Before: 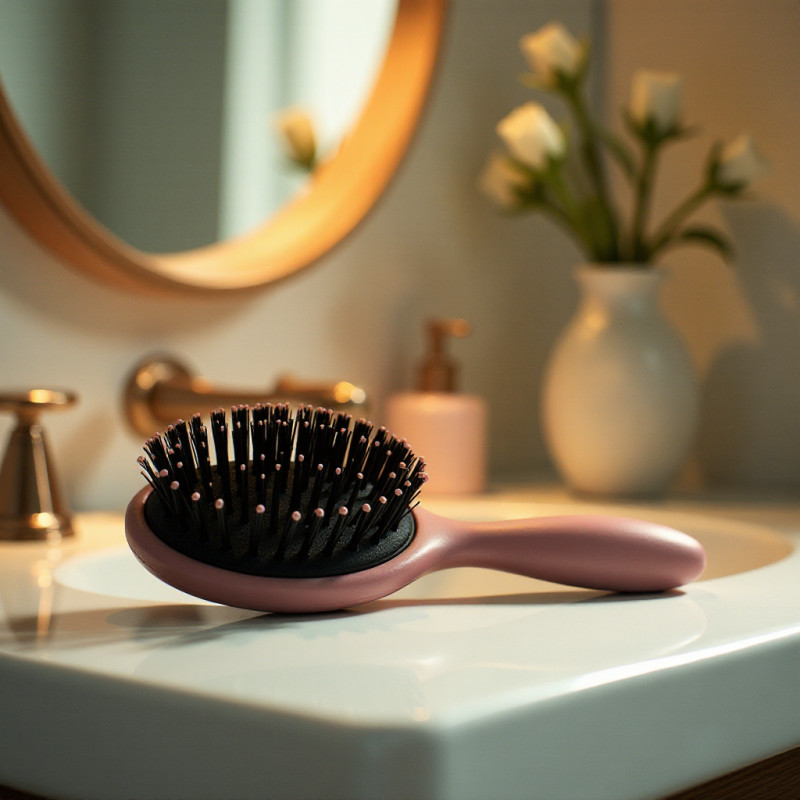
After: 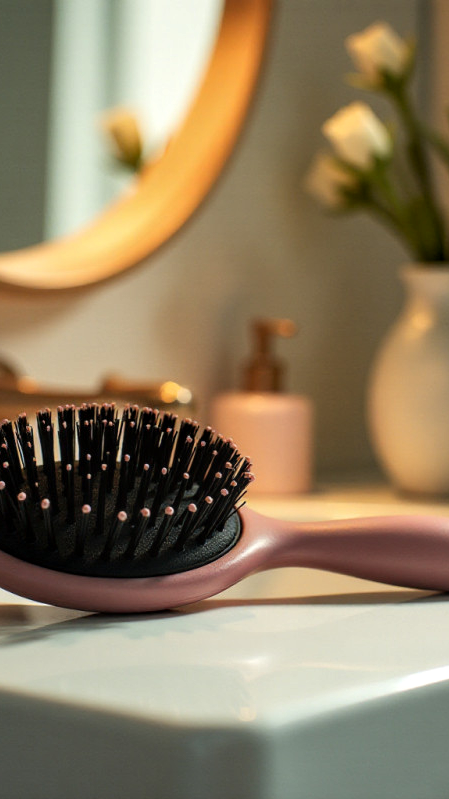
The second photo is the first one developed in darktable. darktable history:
shadows and highlights: soften with gaussian
local contrast: on, module defaults
crop: left 21.812%, right 22.001%, bottom 0.01%
